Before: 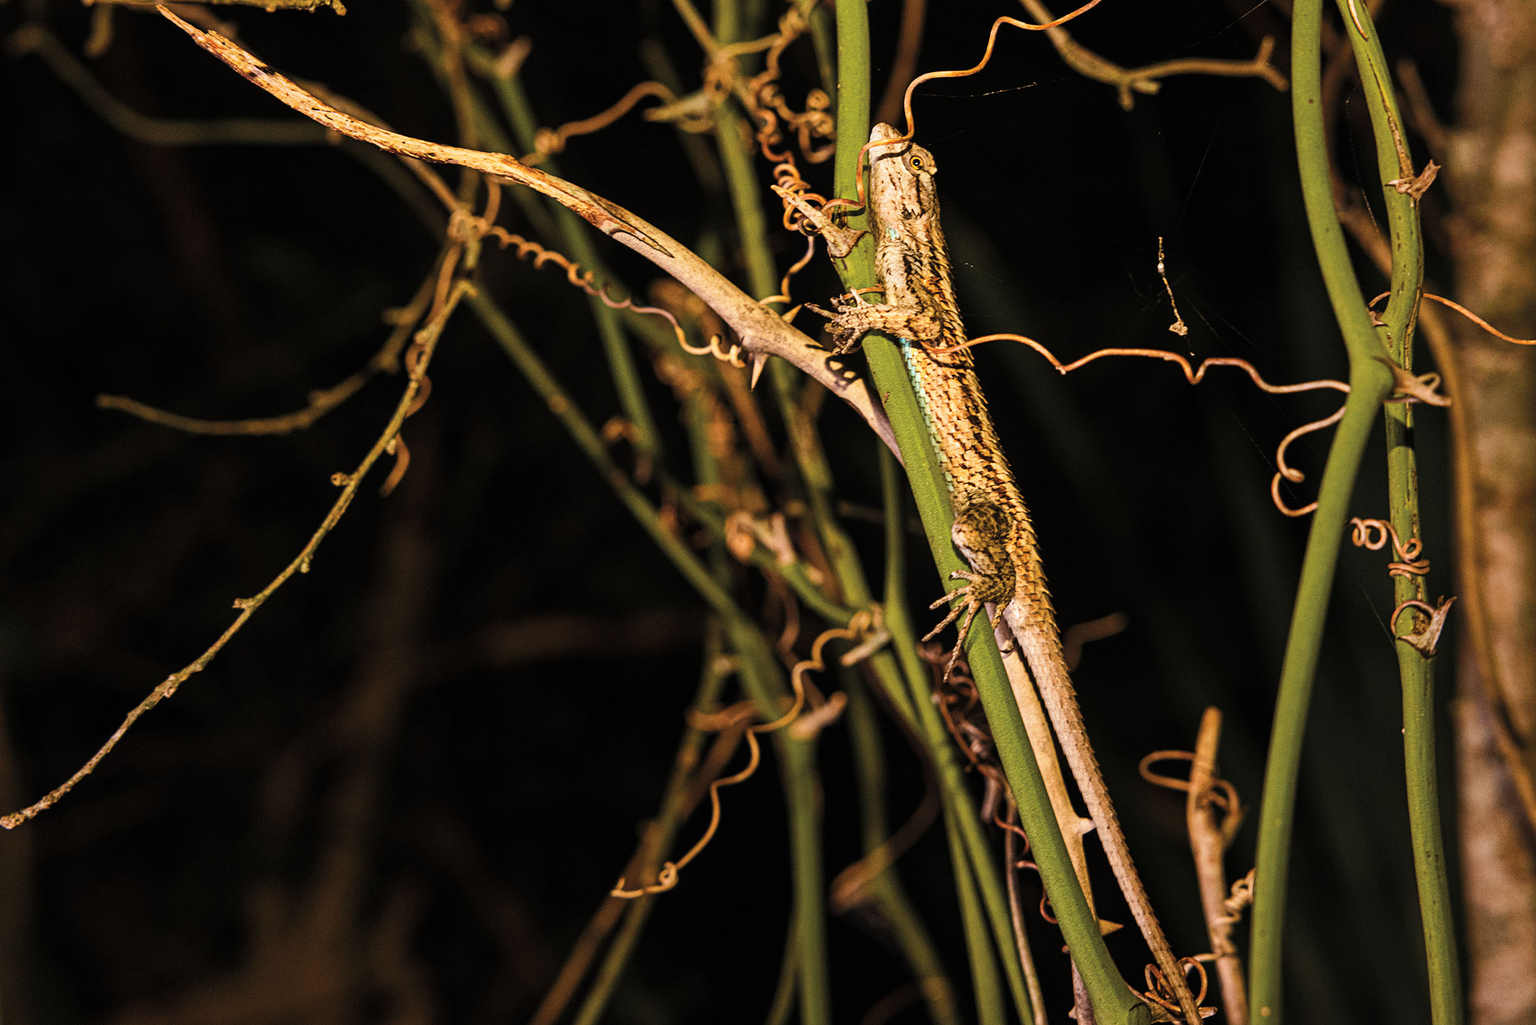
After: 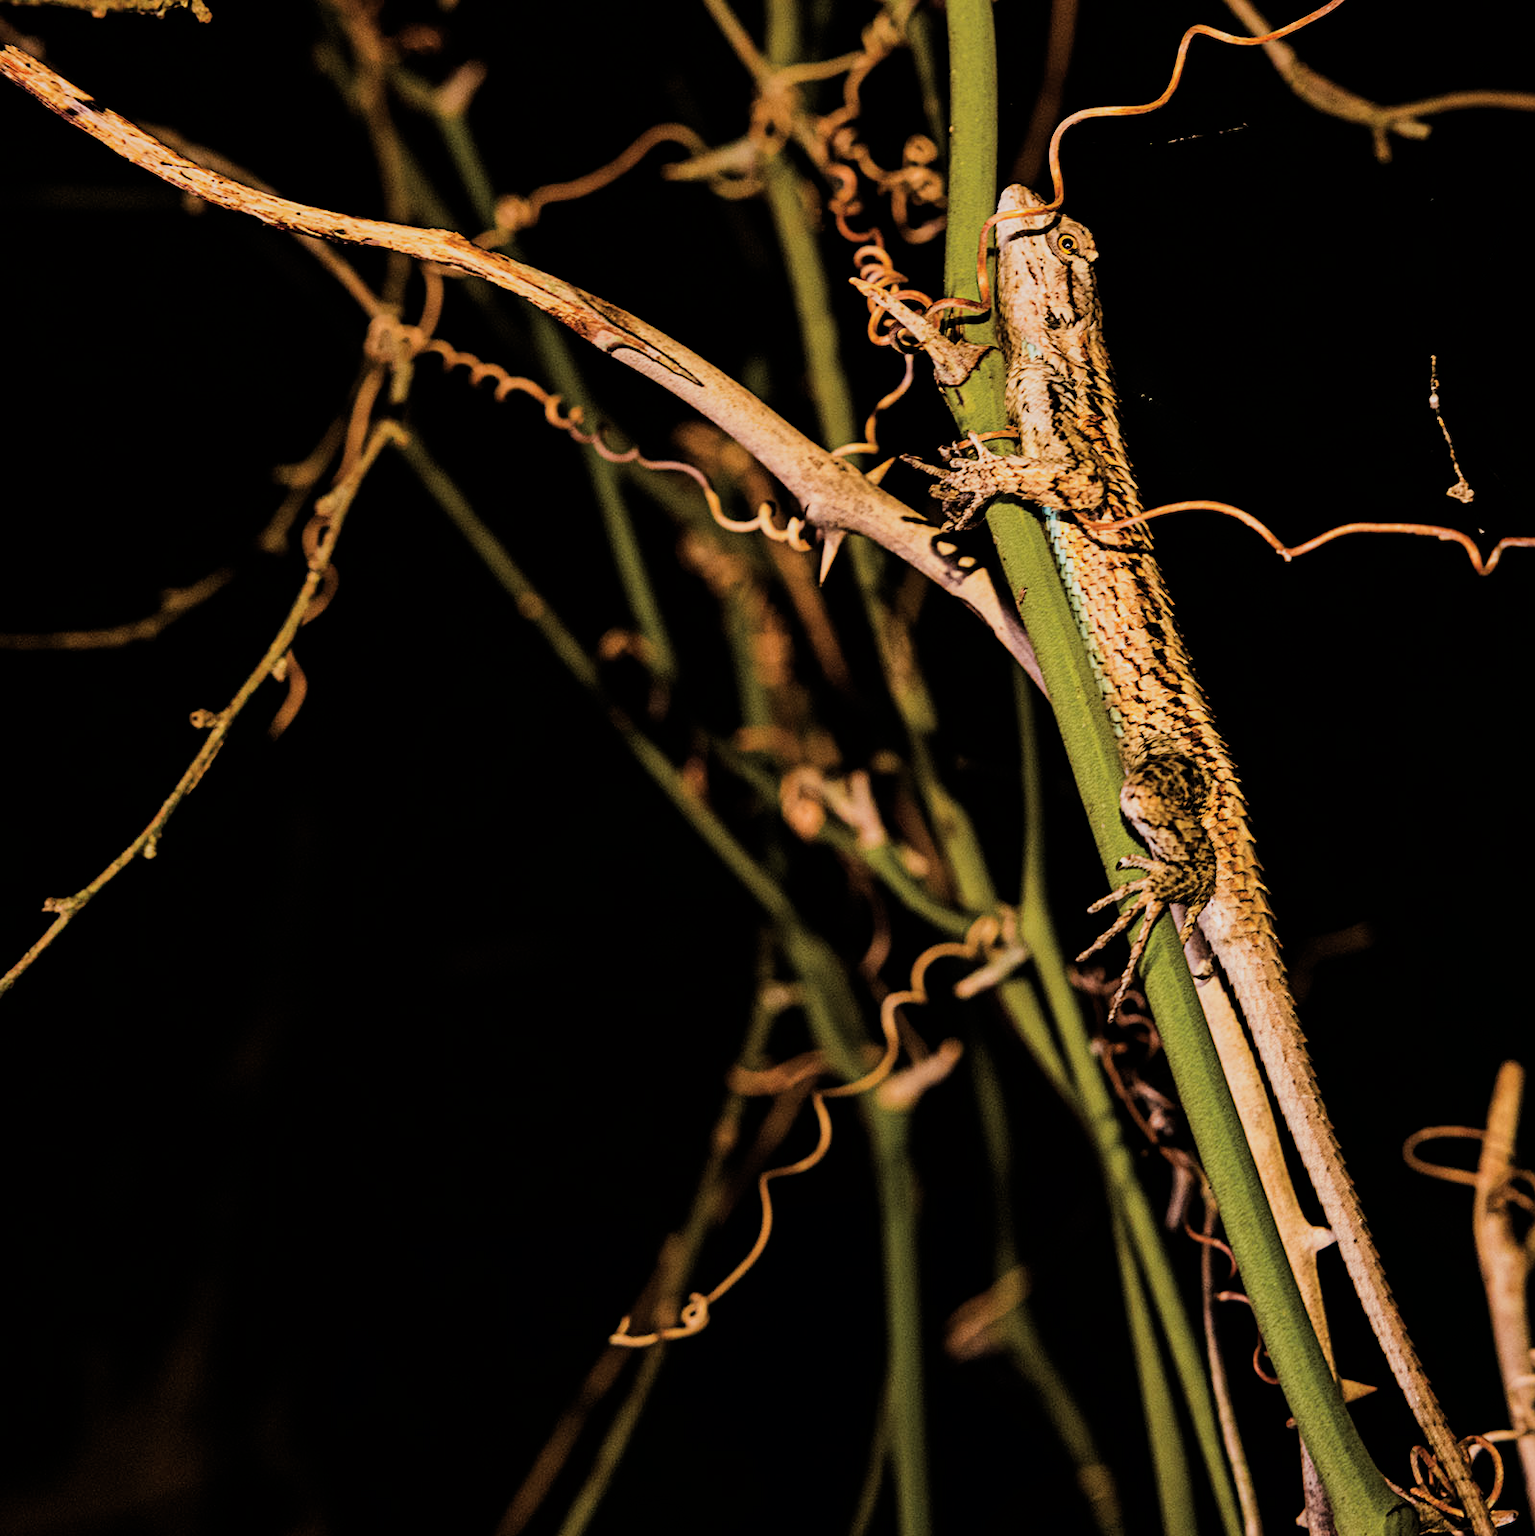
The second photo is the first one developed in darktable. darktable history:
filmic rgb: black relative exposure -5 EV, hardness 2.88, contrast 1.3, highlights saturation mix -30%
crop and rotate: left 13.342%, right 19.991%
graduated density: density 0.38 EV, hardness 21%, rotation -6.11°, saturation 32%
